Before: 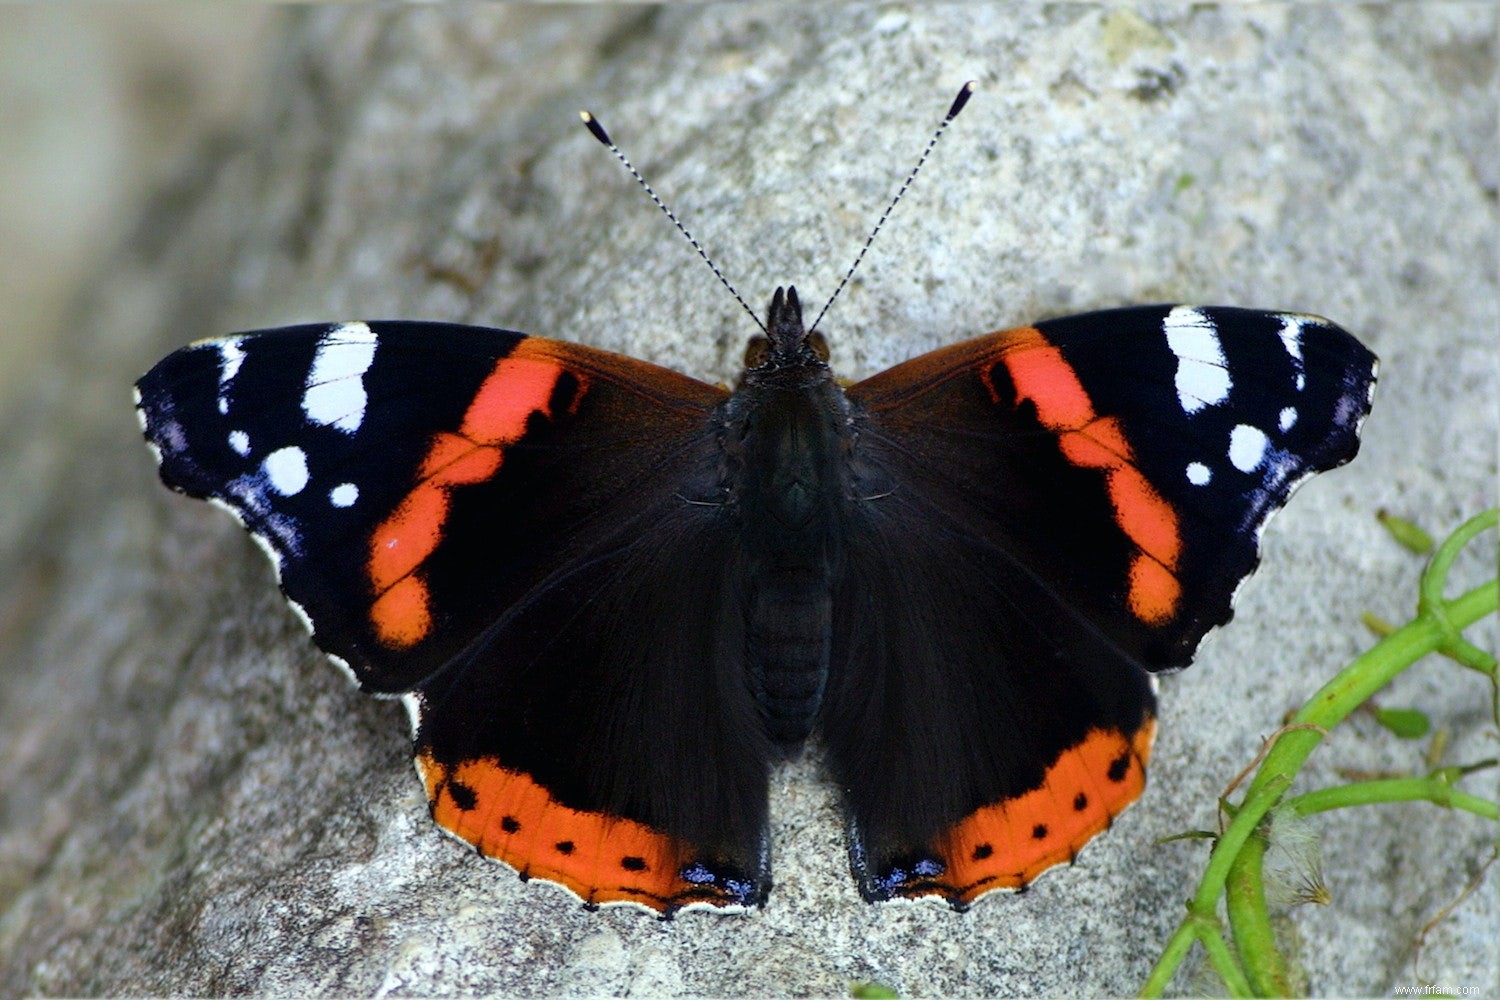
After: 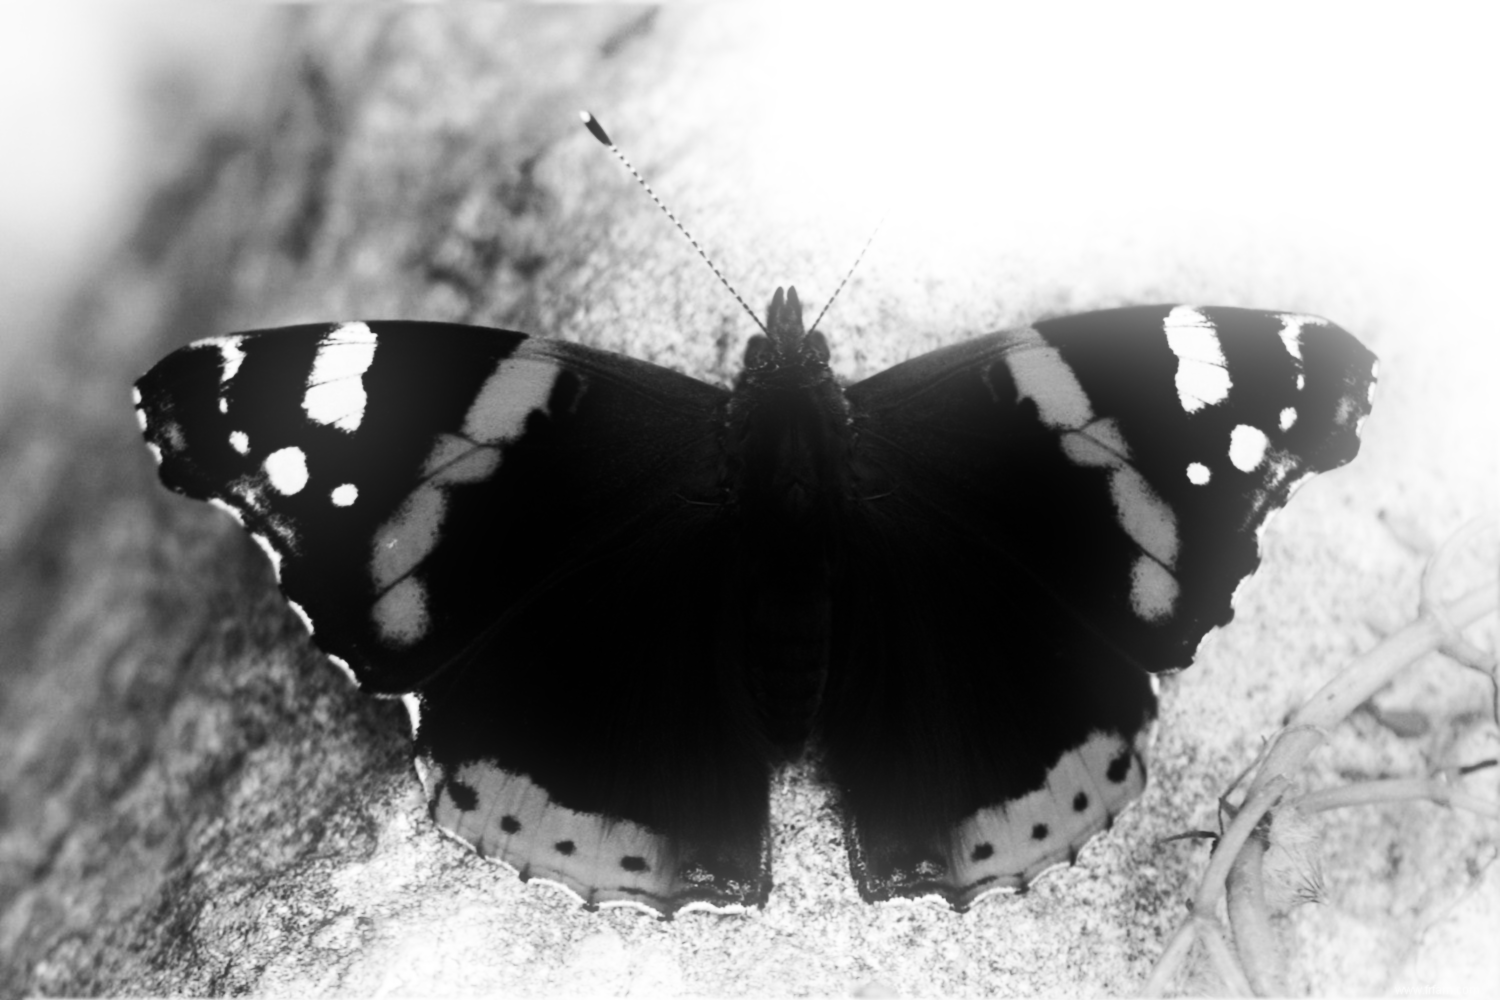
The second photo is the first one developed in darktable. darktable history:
lowpass: radius 0.76, contrast 1.56, saturation 0, unbound 0
shadows and highlights: shadows -54.3, highlights 86.09, soften with gaussian
bloom: size 16%, threshold 98%, strength 20%
